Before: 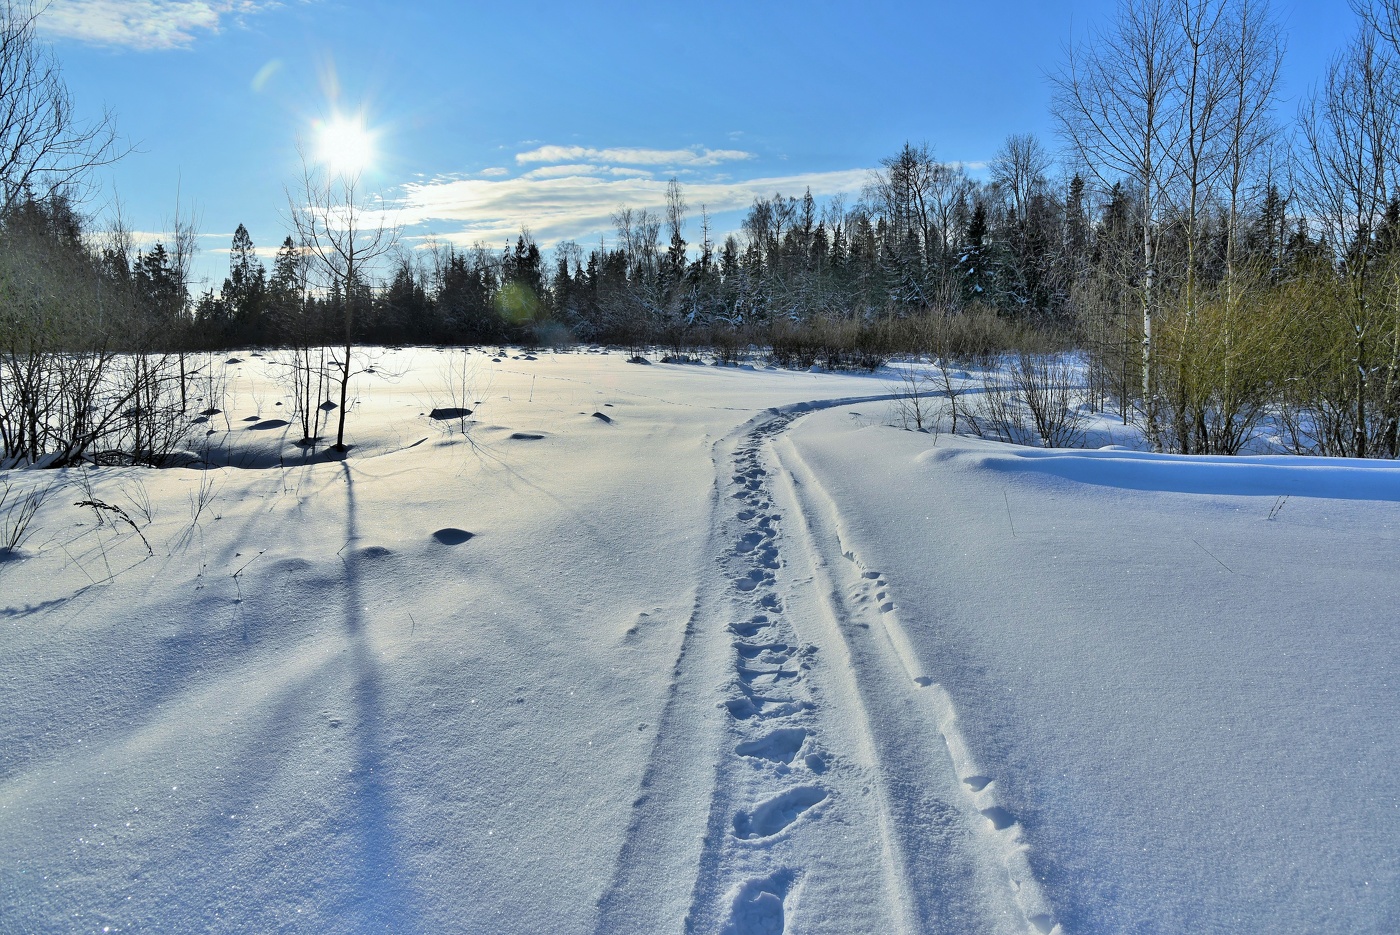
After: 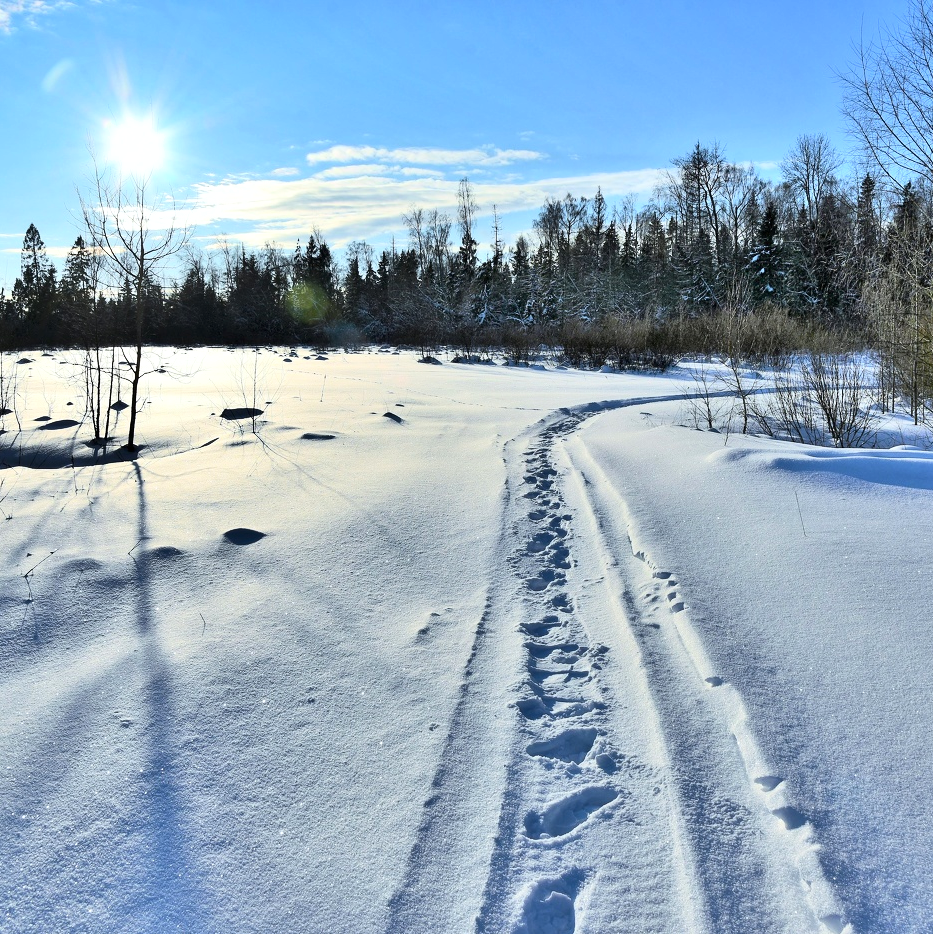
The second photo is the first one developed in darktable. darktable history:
crop and rotate: left 15.055%, right 18.278%
exposure: exposure 0.197 EV, compensate highlight preservation false
shadows and highlights: shadows 22.7, highlights -48.71, soften with gaussian
contrast brightness saturation: contrast 0.24, brightness 0.09
